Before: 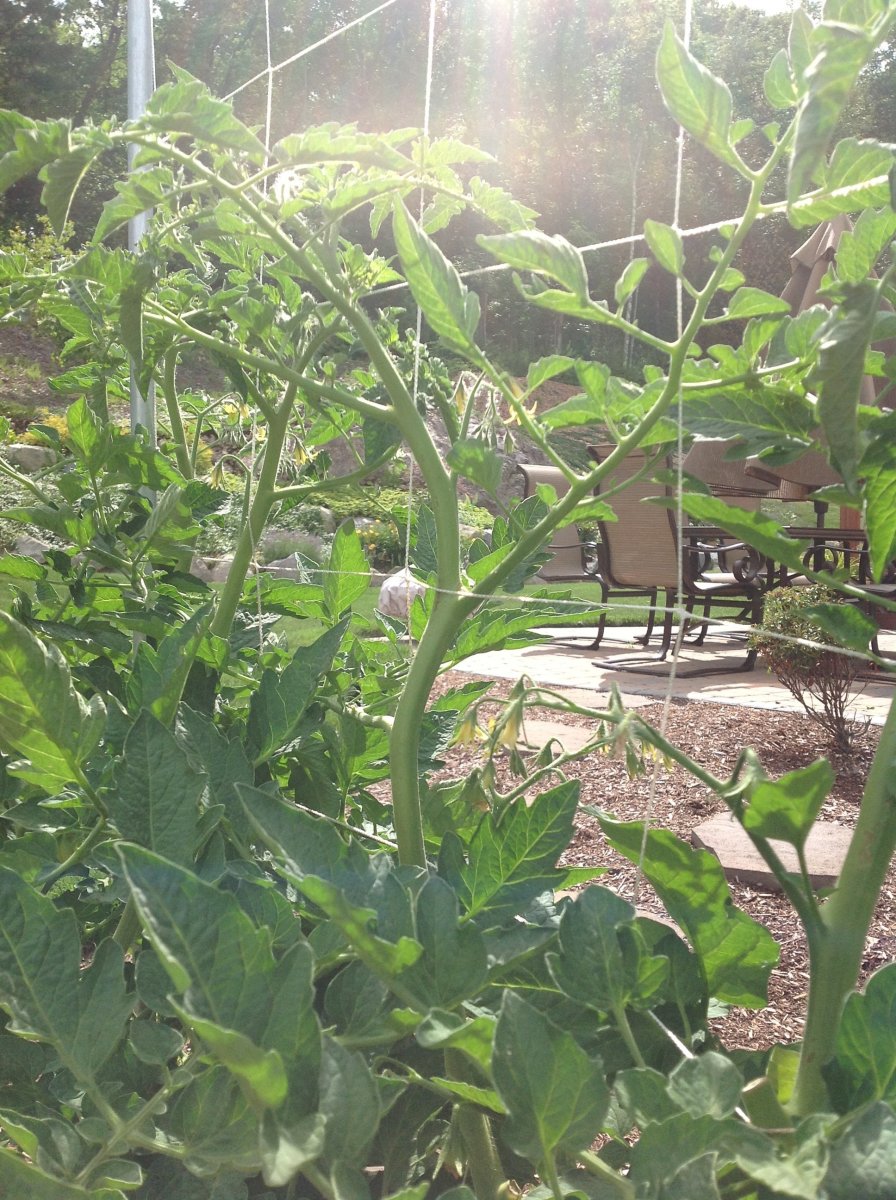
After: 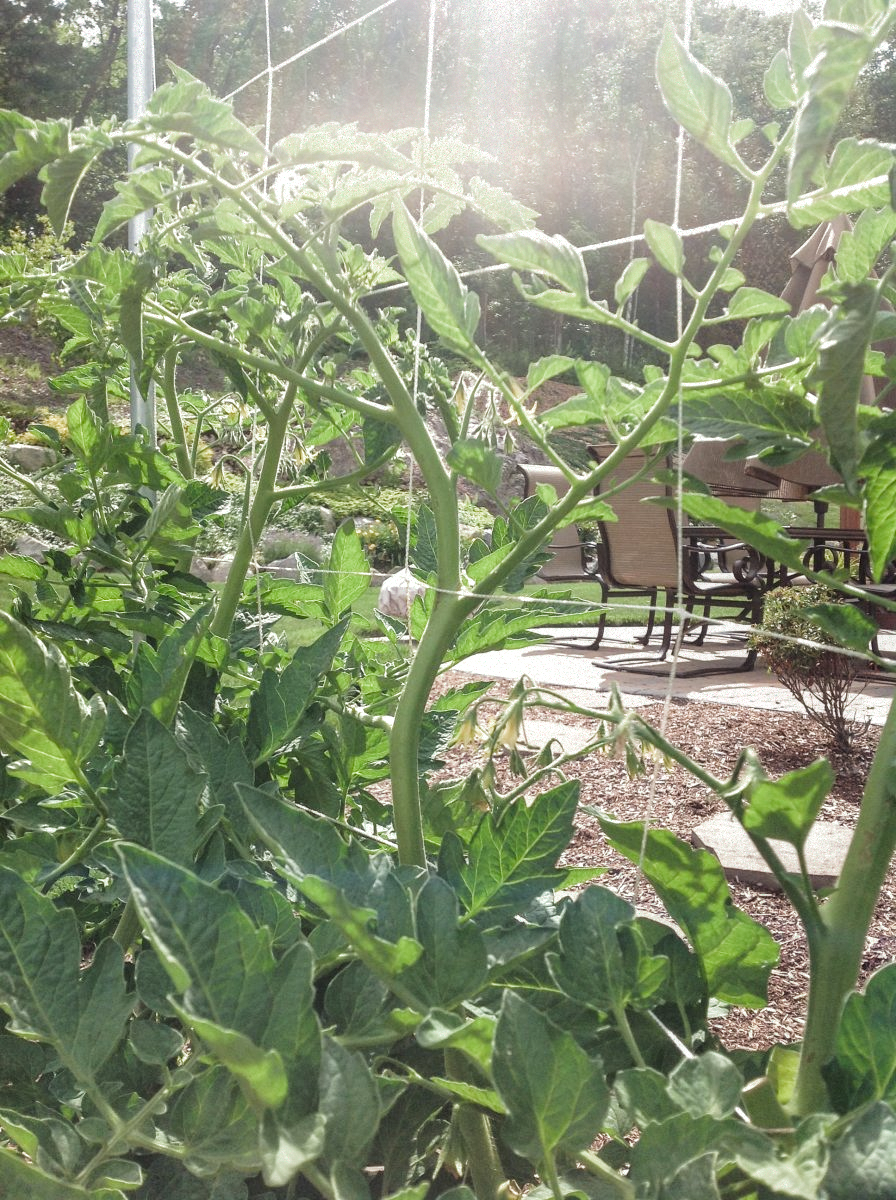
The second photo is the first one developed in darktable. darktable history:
filmic rgb: middle gray luminance 21.8%, black relative exposure -14.02 EV, white relative exposure 2.96 EV, threshold -0.298 EV, transition 3.19 EV, structure ↔ texture 99.2%, target black luminance 0%, hardness 8.83, latitude 60.37%, contrast 1.207, highlights saturation mix 4.05%, shadows ↔ highlights balance 41.86%, color science v4 (2020), enable highlight reconstruction true
local contrast: on, module defaults
